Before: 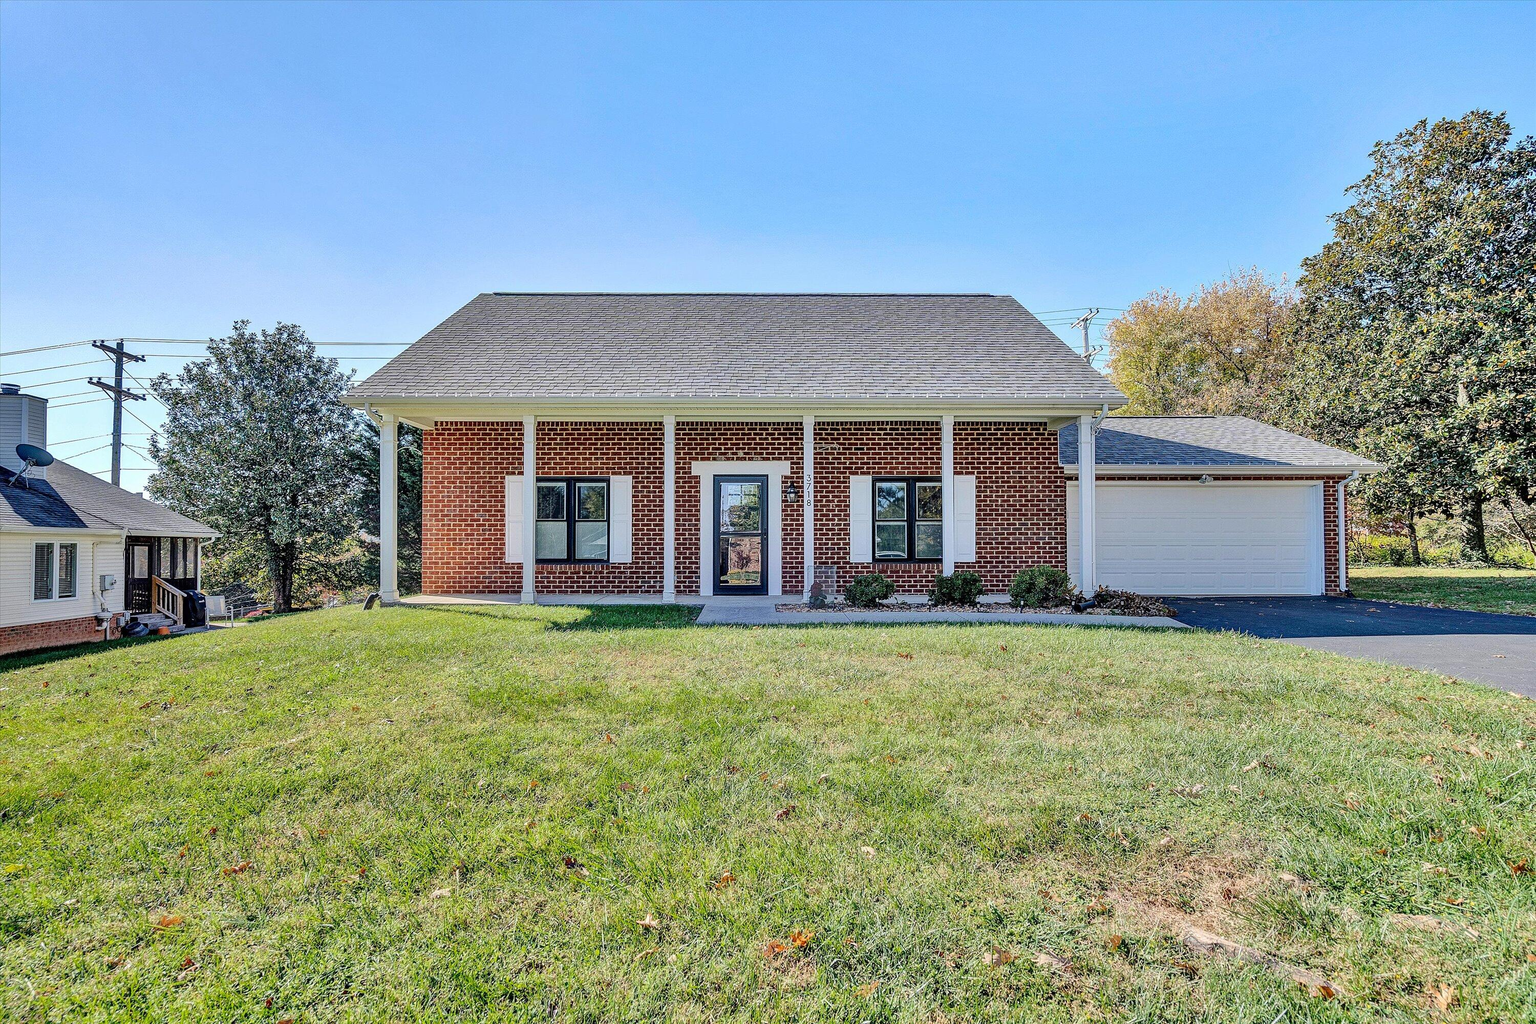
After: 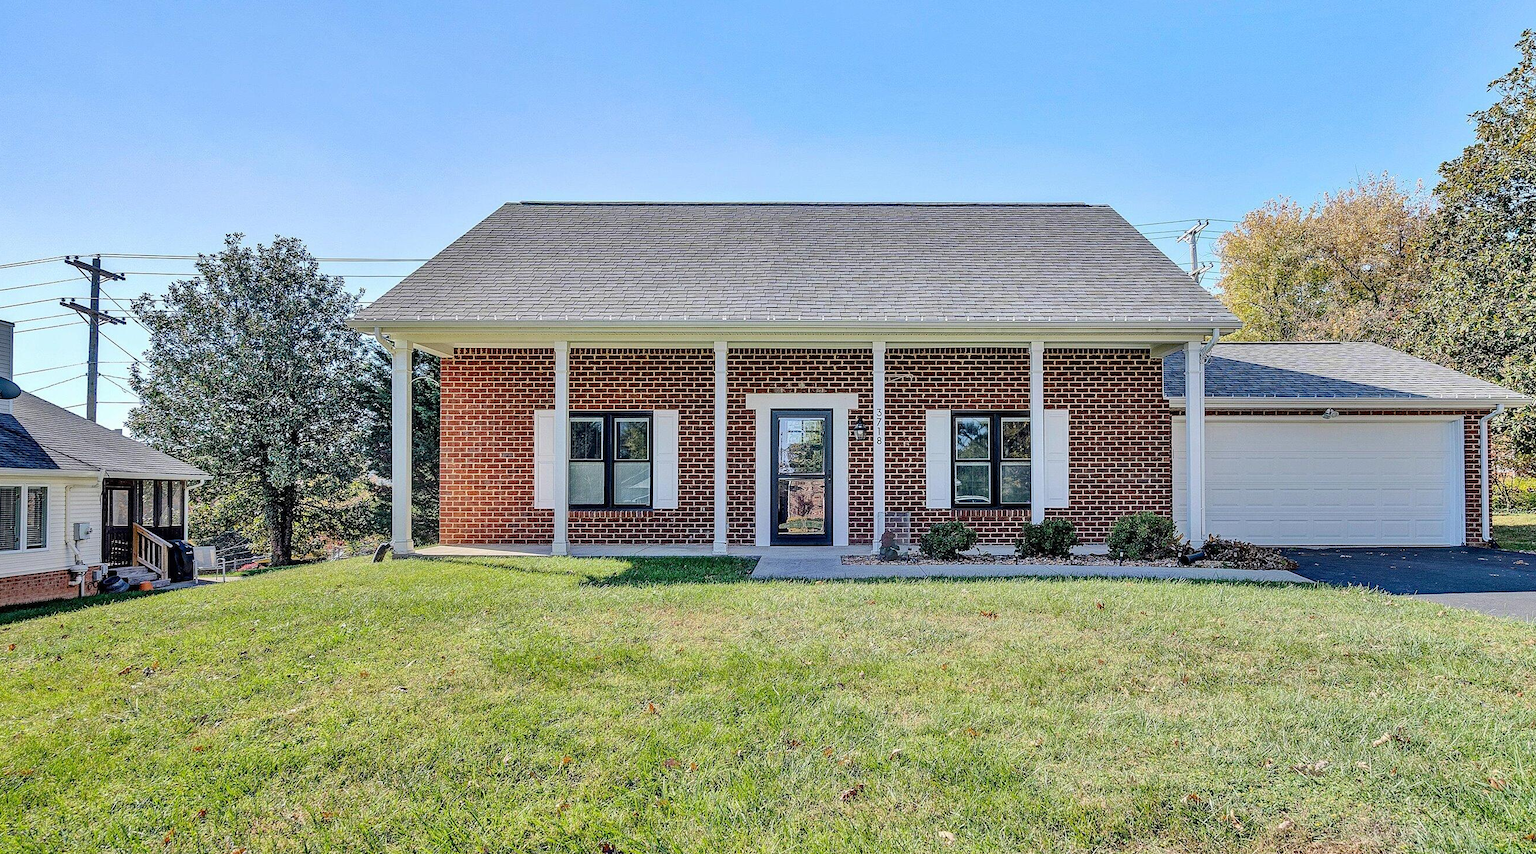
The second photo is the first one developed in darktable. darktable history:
crop and rotate: left 2.326%, top 11.28%, right 9.671%, bottom 15.258%
